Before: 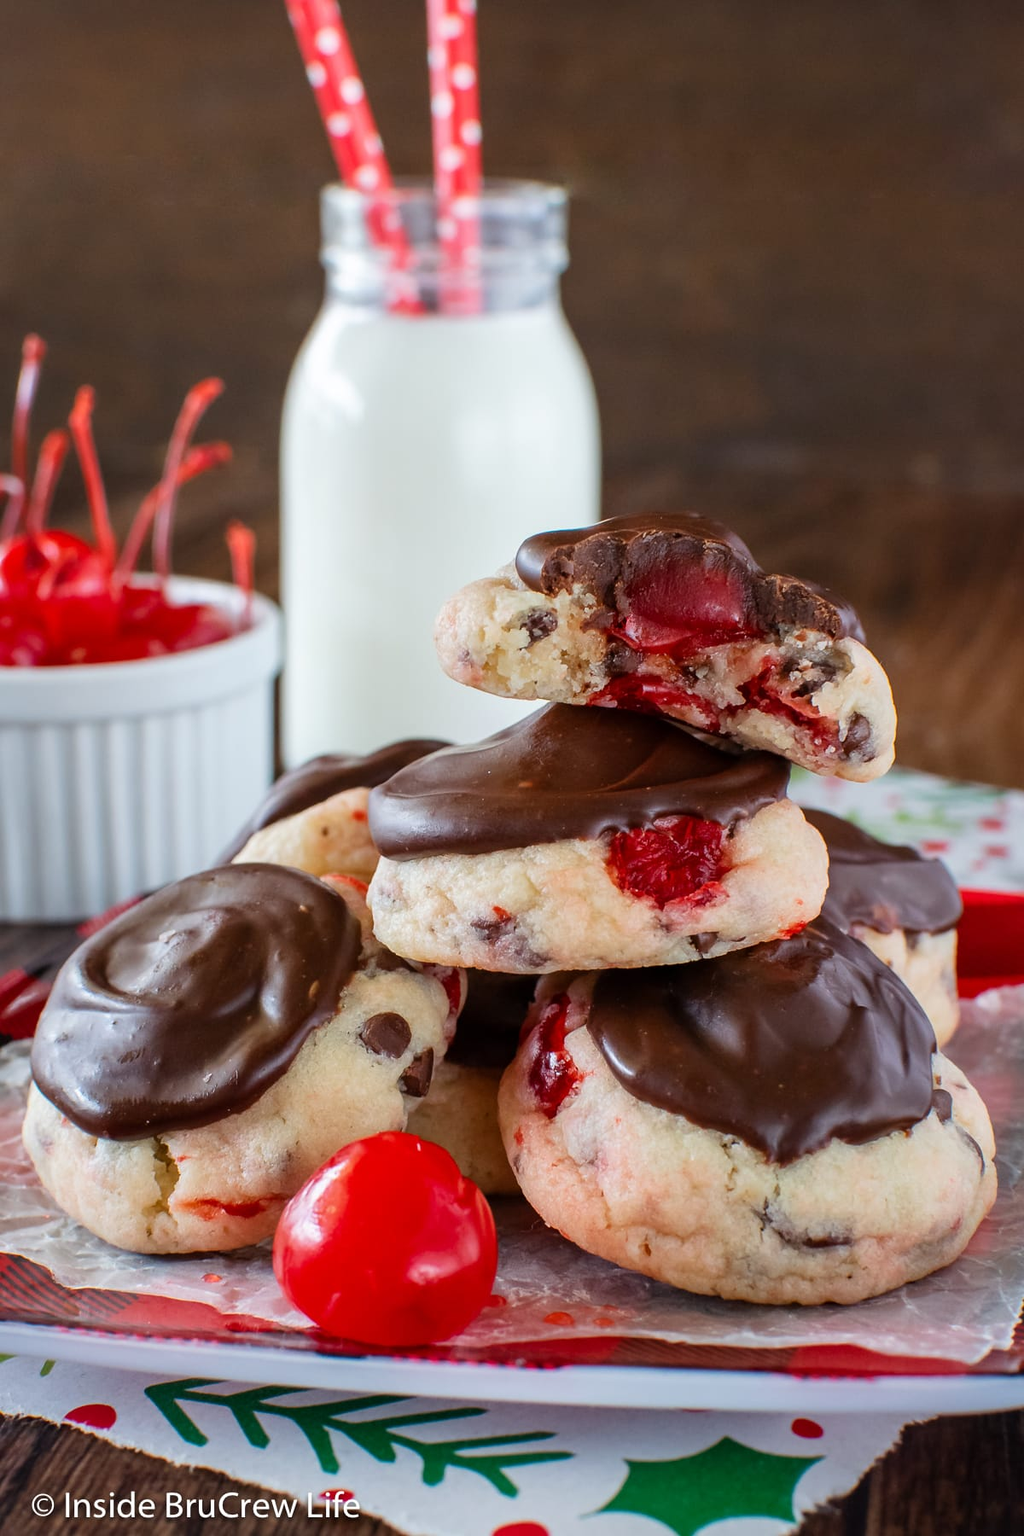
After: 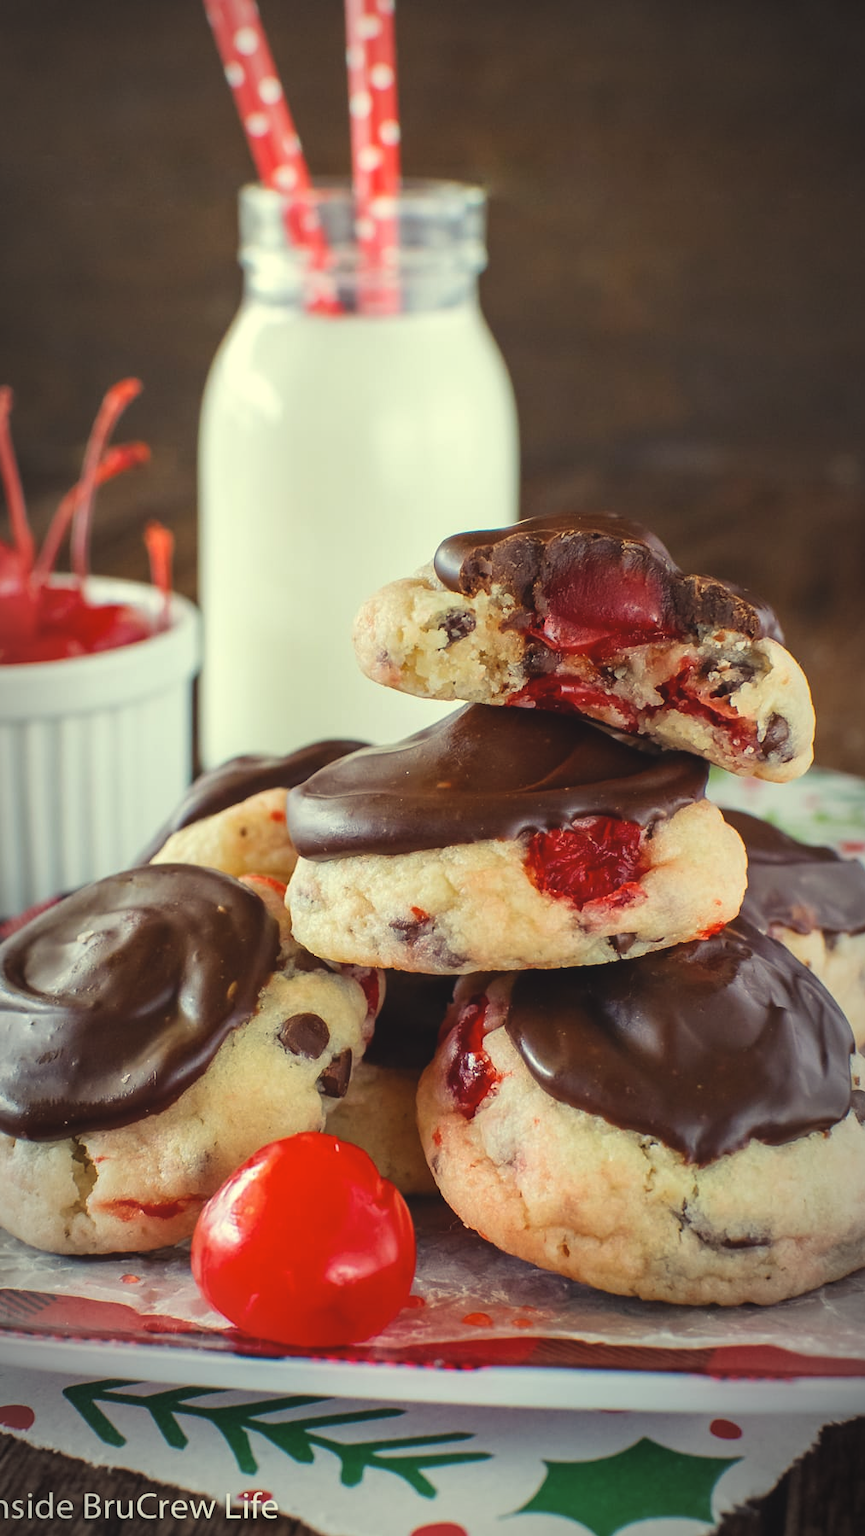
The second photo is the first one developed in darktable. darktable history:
color balance rgb: shadows lift › chroma 3.09%, shadows lift › hue 280.48°, highlights gain › chroma 3.098%, highlights gain › hue 77.89°, perceptual saturation grading › global saturation -0.032%
crop: left 8.006%, right 7.448%
color correction: highlights a* -5.9, highlights b* 10.77
vignetting: automatic ratio true
exposure: black level correction -0.008, exposure 0.071 EV, compensate exposure bias true, compensate highlight preservation false
